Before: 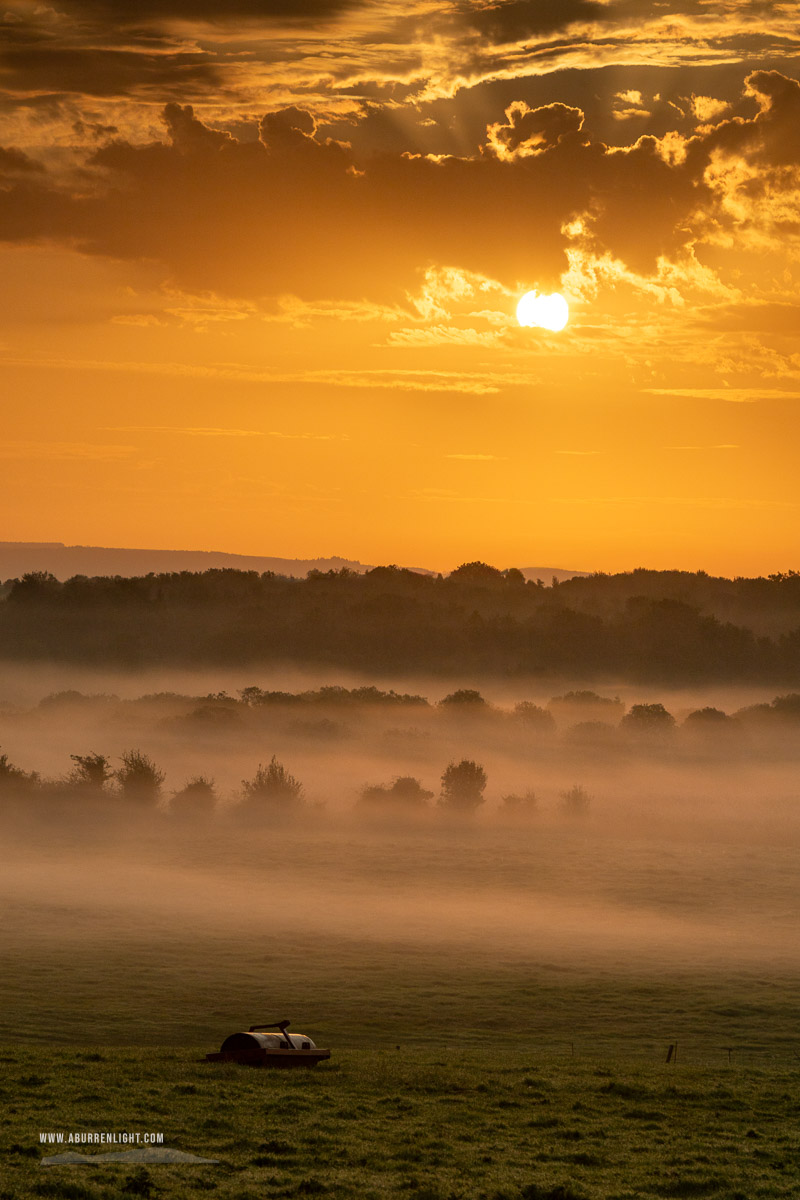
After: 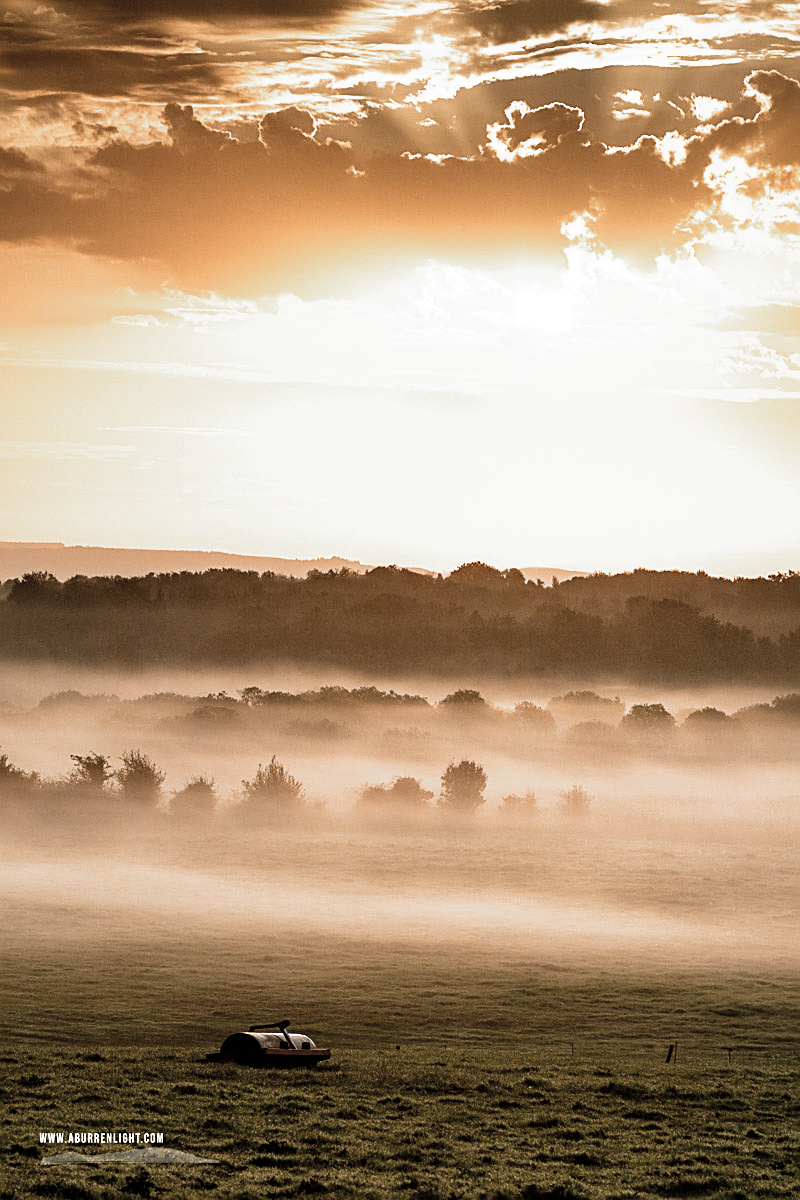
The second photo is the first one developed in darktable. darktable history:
exposure: black level correction 0, exposure 1.199 EV, compensate highlight preservation false
color zones: curves: ch1 [(0, 0.292) (0.001, 0.292) (0.2, 0.264) (0.4, 0.248) (0.6, 0.248) (0.8, 0.264) (0.999, 0.292) (1, 0.292)]
sharpen: on, module defaults
filmic rgb: black relative exposure -8.19 EV, white relative exposure 2.2 EV, target white luminance 99.988%, hardness 7.16, latitude 75.21%, contrast 1.314, highlights saturation mix -2.27%, shadows ↔ highlights balance 30.42%, preserve chrominance no, color science v5 (2021), contrast in shadows safe, contrast in highlights safe
